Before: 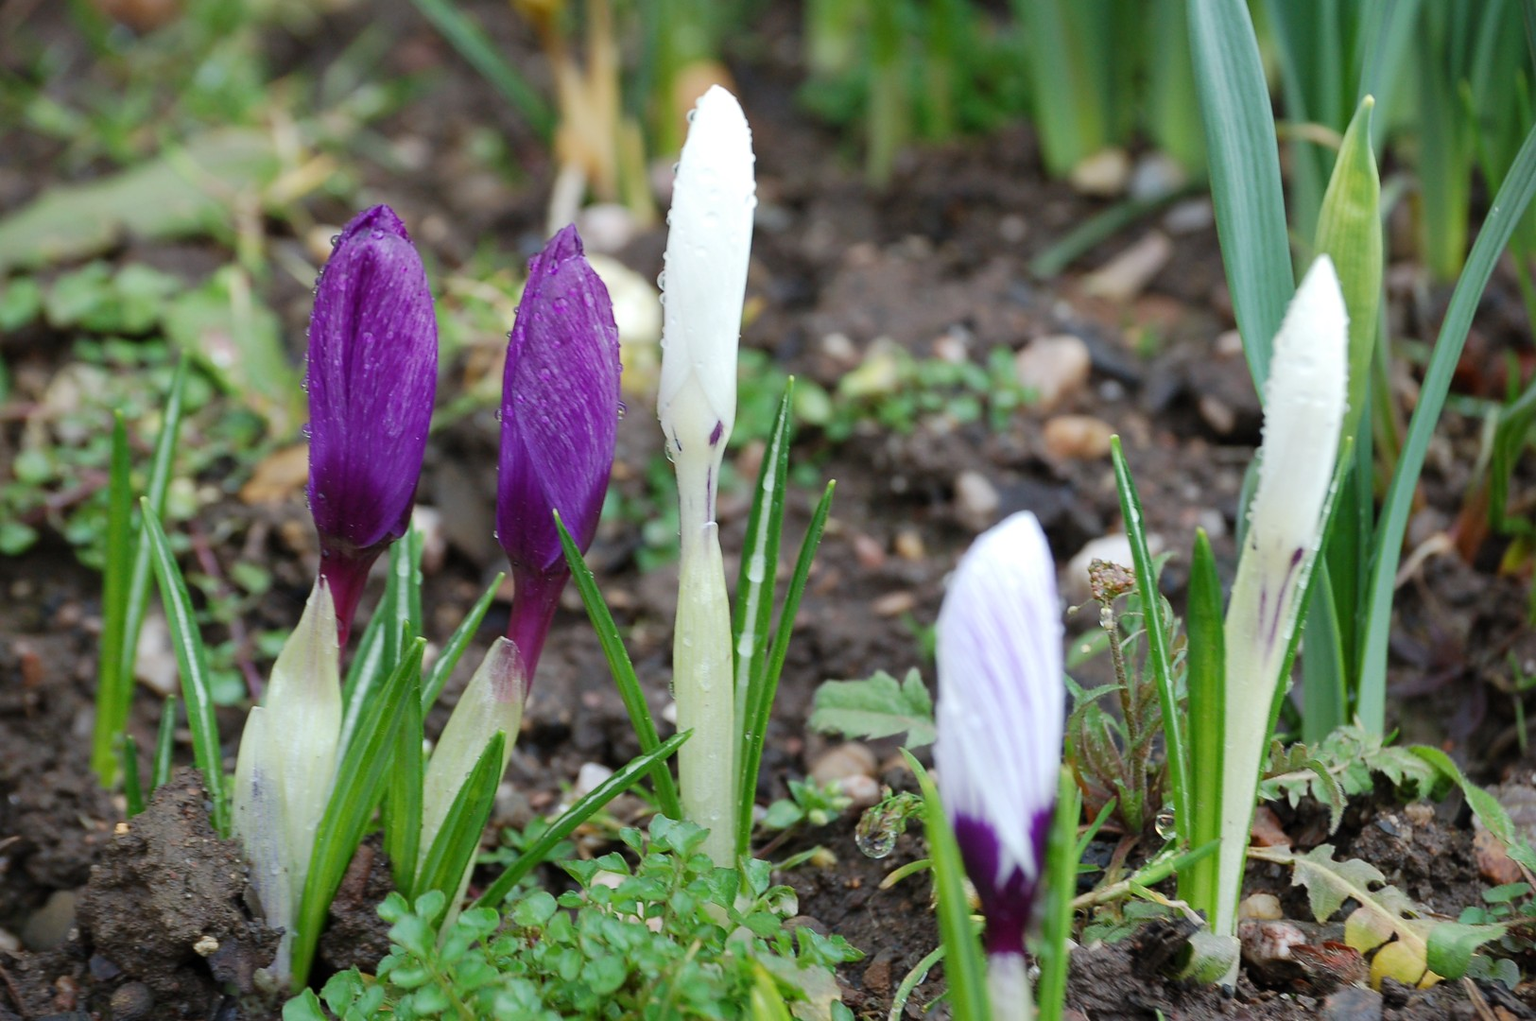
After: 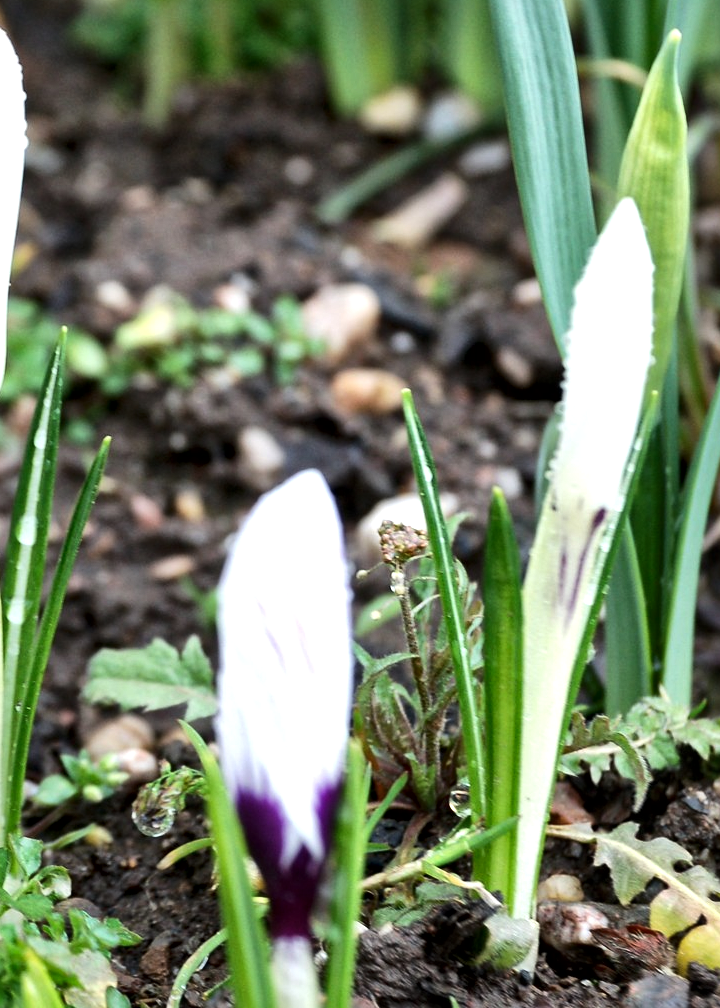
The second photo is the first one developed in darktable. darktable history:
crop: left 47.628%, top 6.643%, right 7.874%
local contrast: mode bilateral grid, contrast 20, coarseness 19, detail 163%, midtone range 0.2
tone equalizer: -8 EV -0.75 EV, -7 EV -0.7 EV, -6 EV -0.6 EV, -5 EV -0.4 EV, -3 EV 0.4 EV, -2 EV 0.6 EV, -1 EV 0.7 EV, +0 EV 0.75 EV, edges refinement/feathering 500, mask exposure compensation -1.57 EV, preserve details no
